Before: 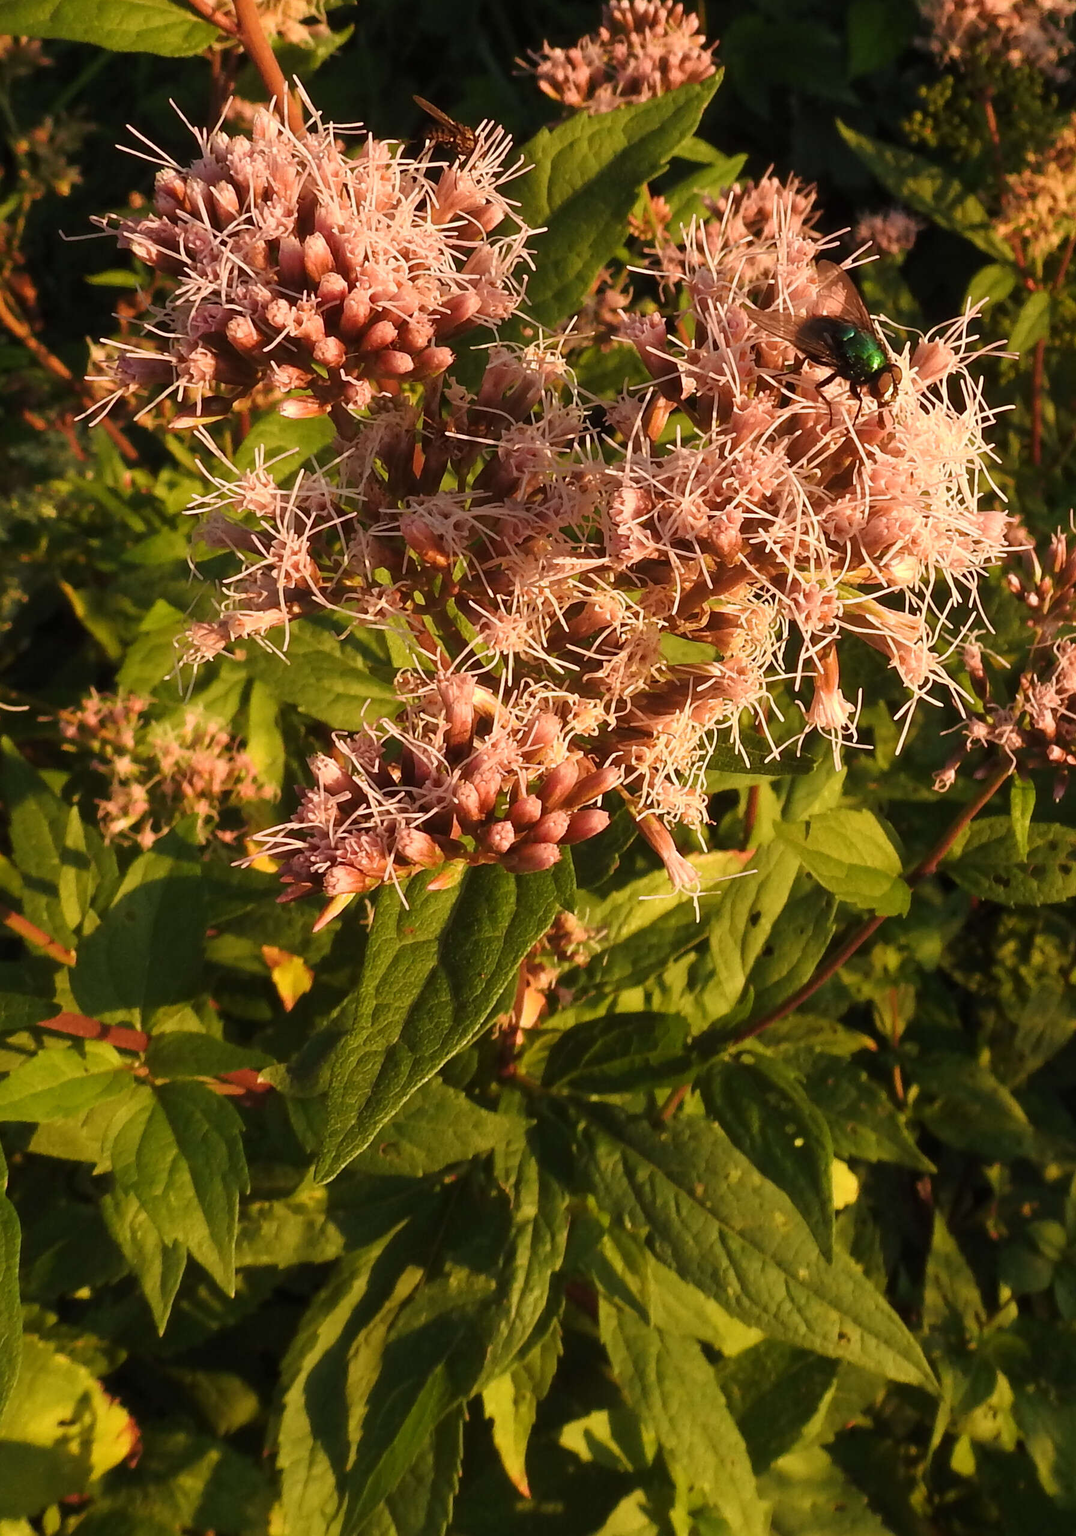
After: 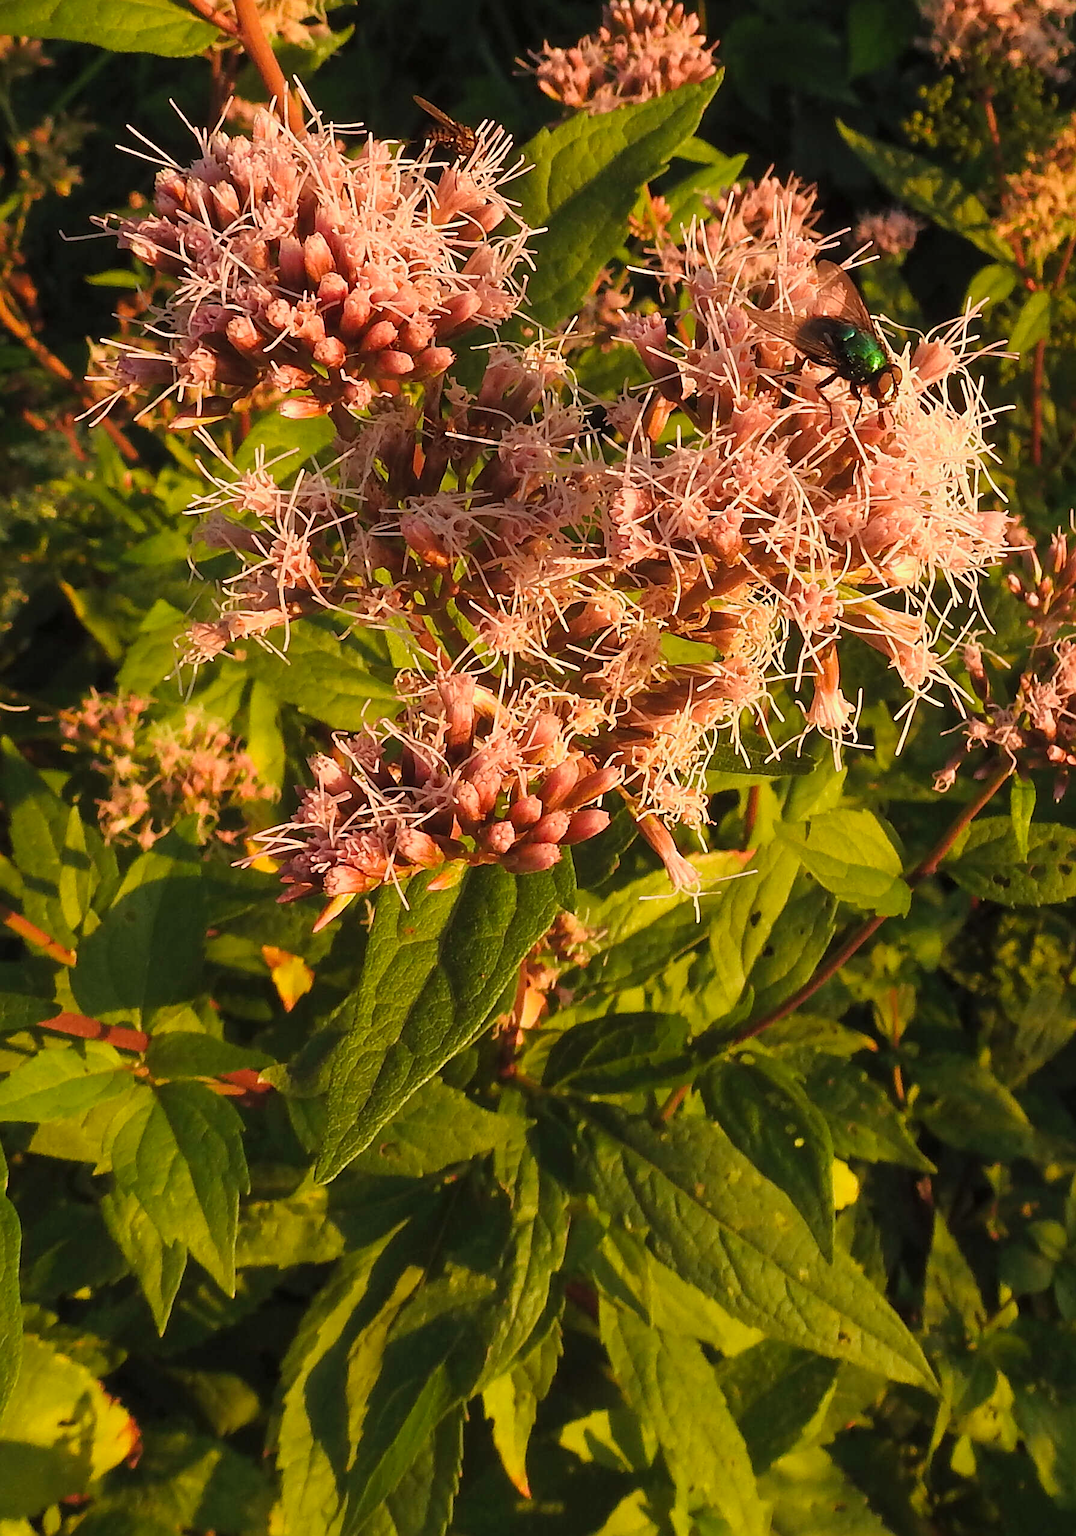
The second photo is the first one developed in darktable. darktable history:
sharpen: on, module defaults
exposure: black level correction 0, exposure -0.858 EV, compensate exposure bias true, compensate highlight preservation false
contrast brightness saturation: brightness 0.087, saturation 0.19
